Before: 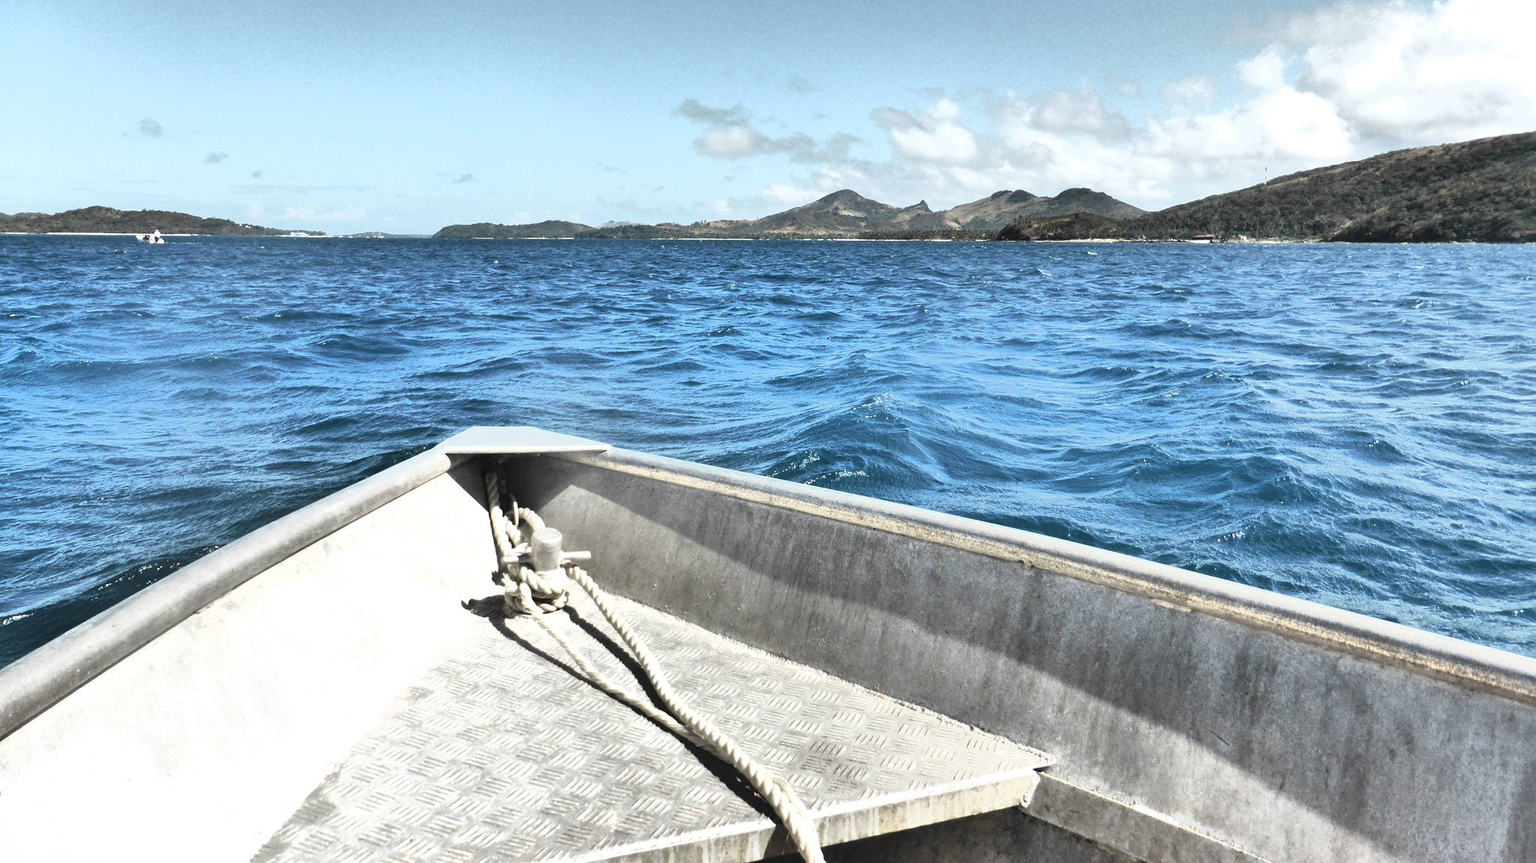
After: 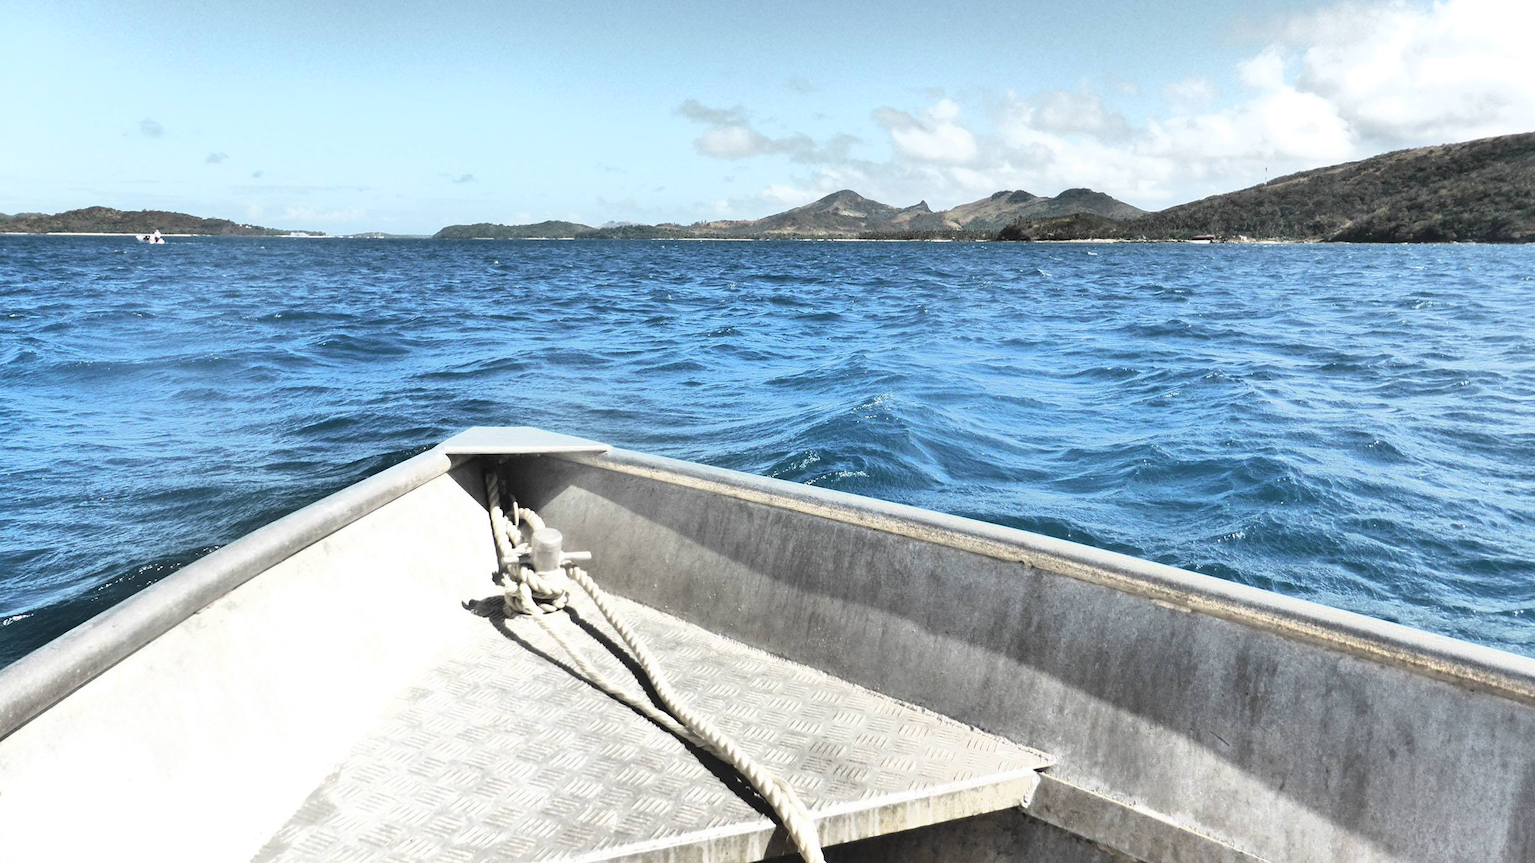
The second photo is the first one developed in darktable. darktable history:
shadows and highlights: shadows -71.78, highlights 36.5, shadows color adjustment 97.98%, highlights color adjustment 58.5%, soften with gaussian
local contrast: mode bilateral grid, contrast 100, coarseness 100, detail 90%, midtone range 0.2
tone equalizer: edges refinement/feathering 500, mask exposure compensation -1.57 EV, preserve details no
